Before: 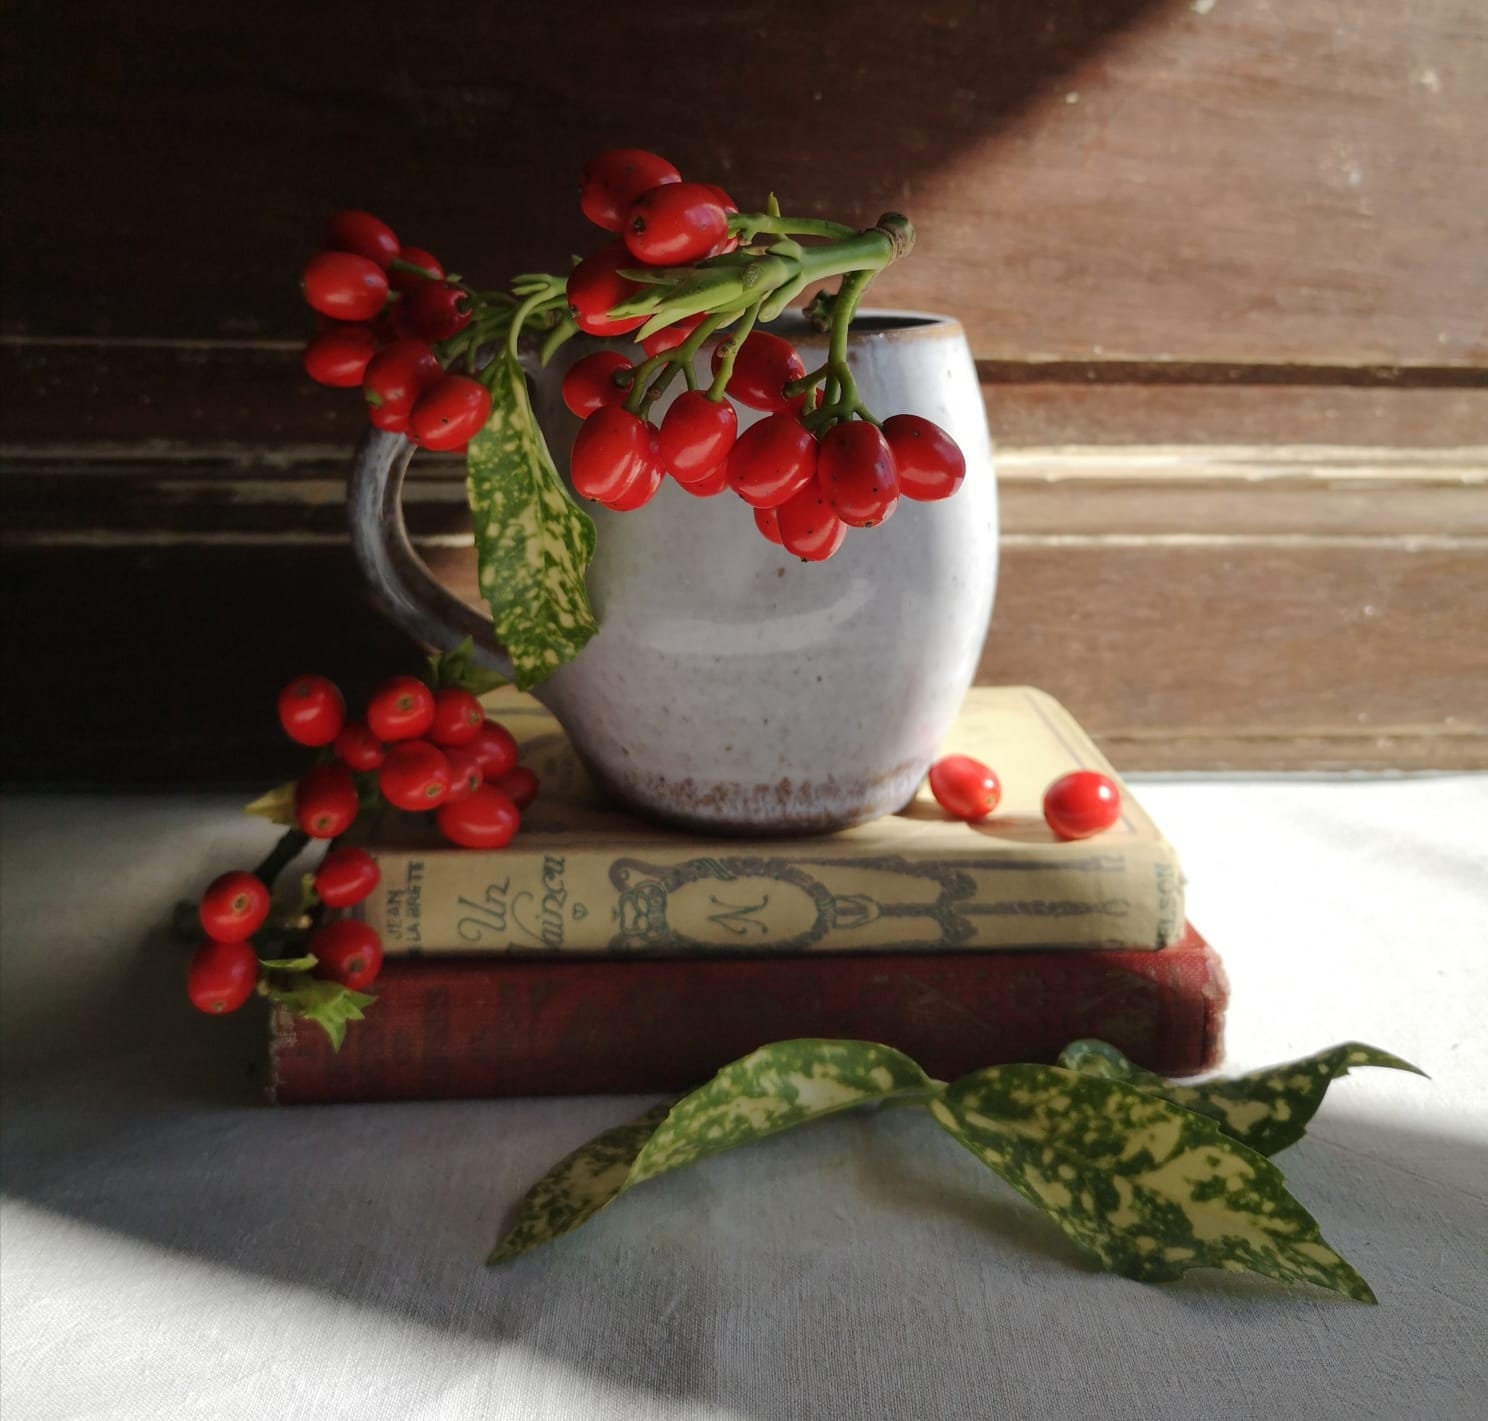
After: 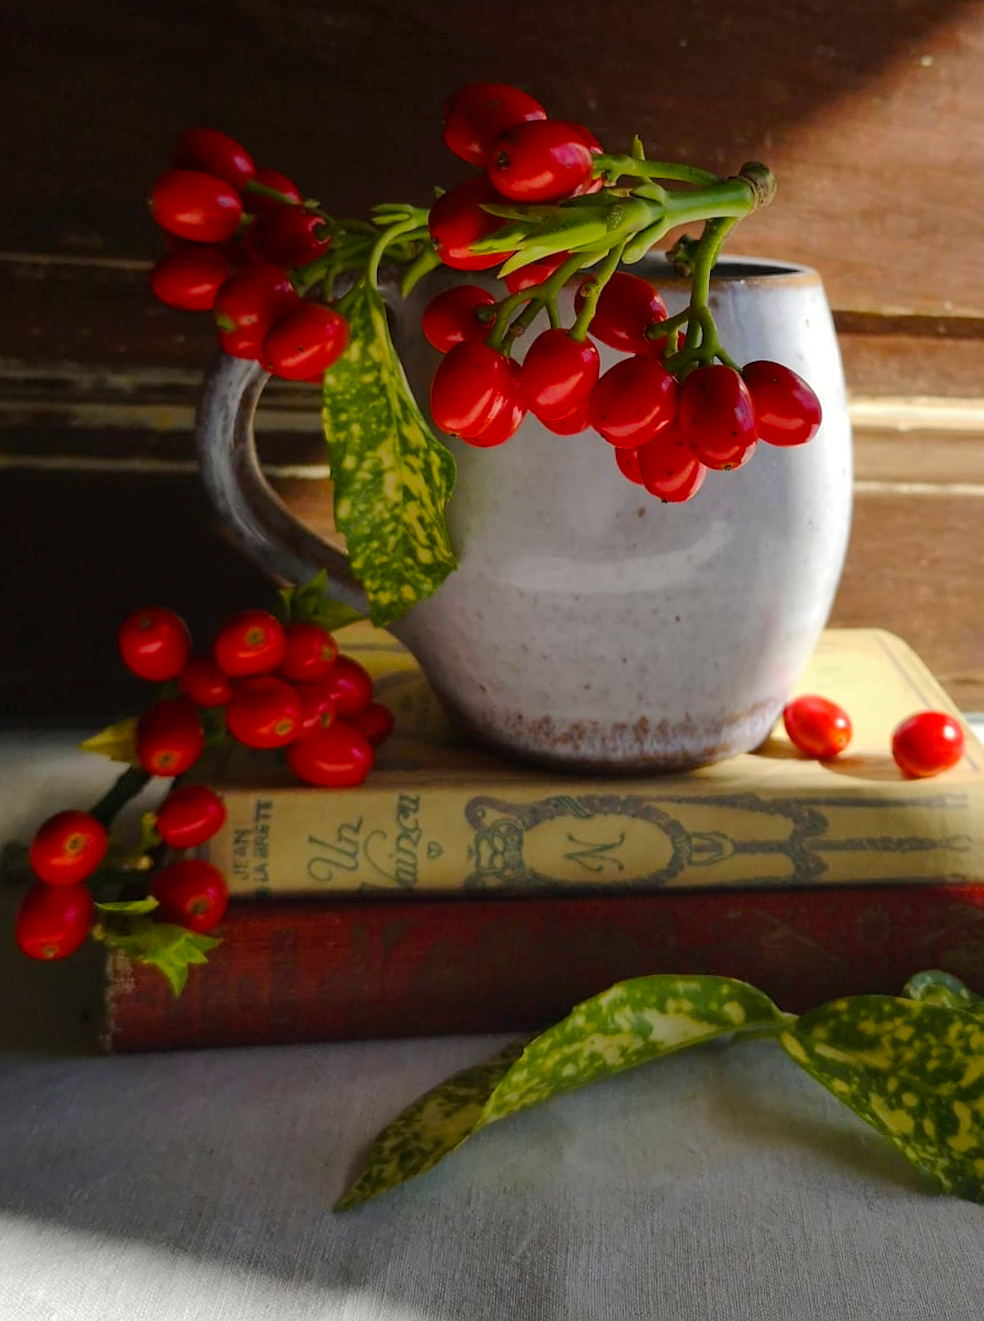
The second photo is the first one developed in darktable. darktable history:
sharpen: amount 0.2
white balance: emerald 1
crop and rotate: left 12.673%, right 20.66%
rotate and perspective: rotation 0.679°, lens shift (horizontal) 0.136, crop left 0.009, crop right 0.991, crop top 0.078, crop bottom 0.95
color balance rgb: linear chroma grading › global chroma 15%, perceptual saturation grading › global saturation 30%
